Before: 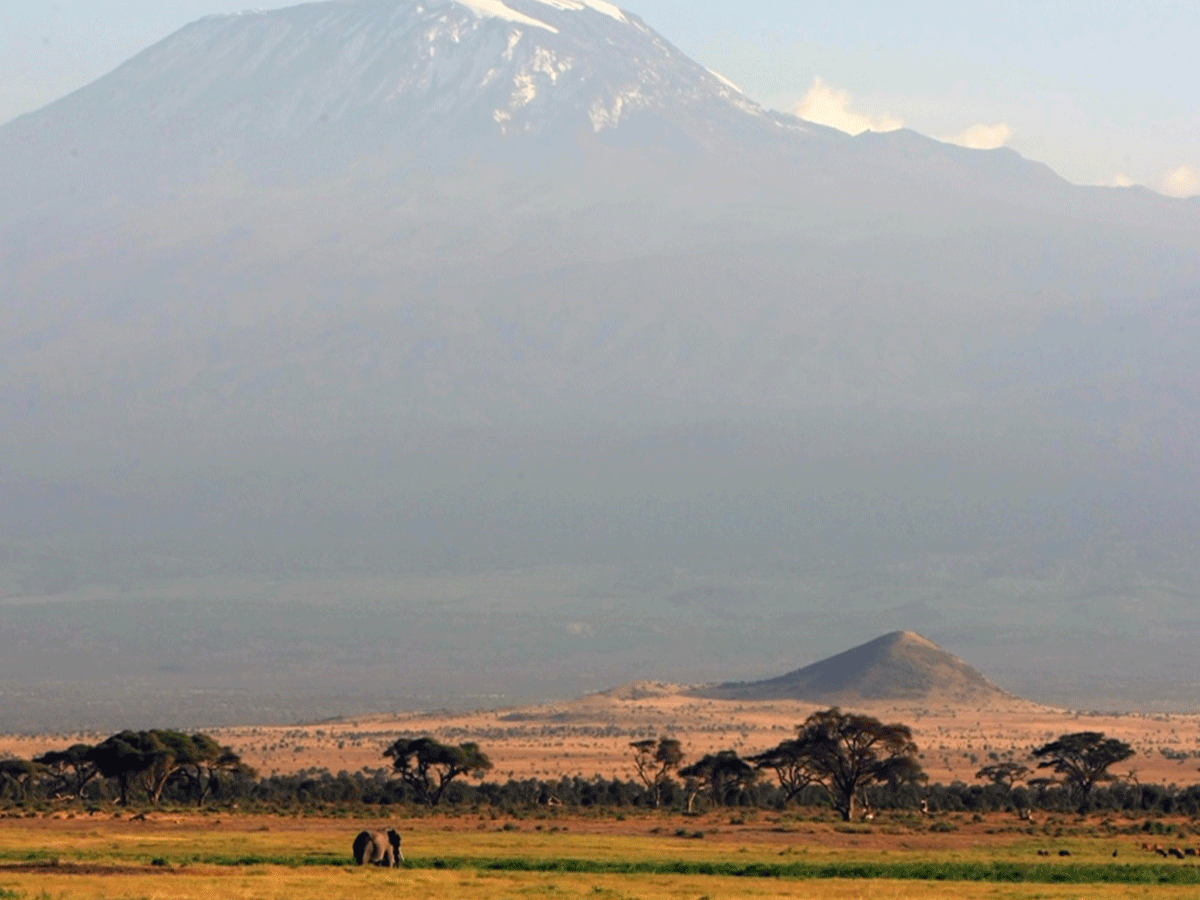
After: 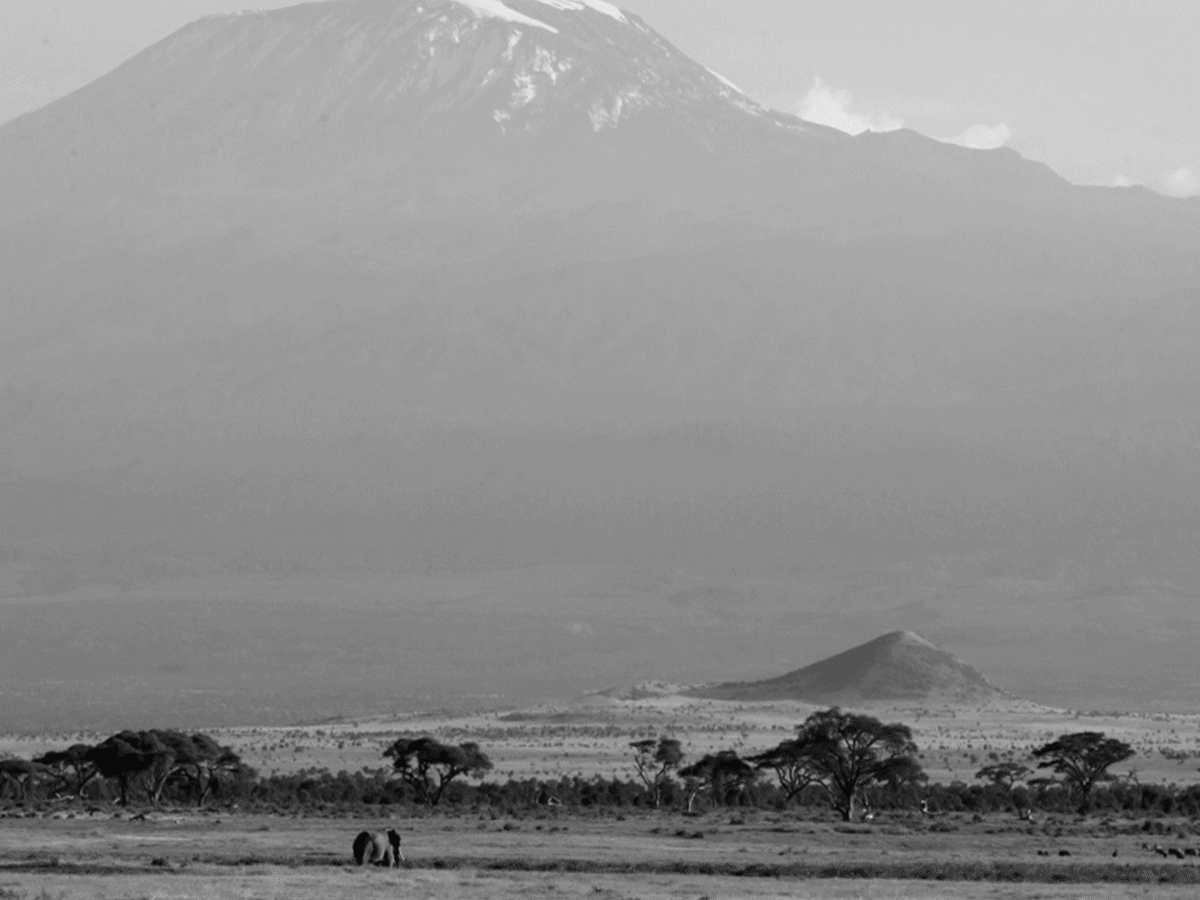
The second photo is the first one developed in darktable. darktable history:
monochrome: a -92.57, b 58.91
velvia: on, module defaults
